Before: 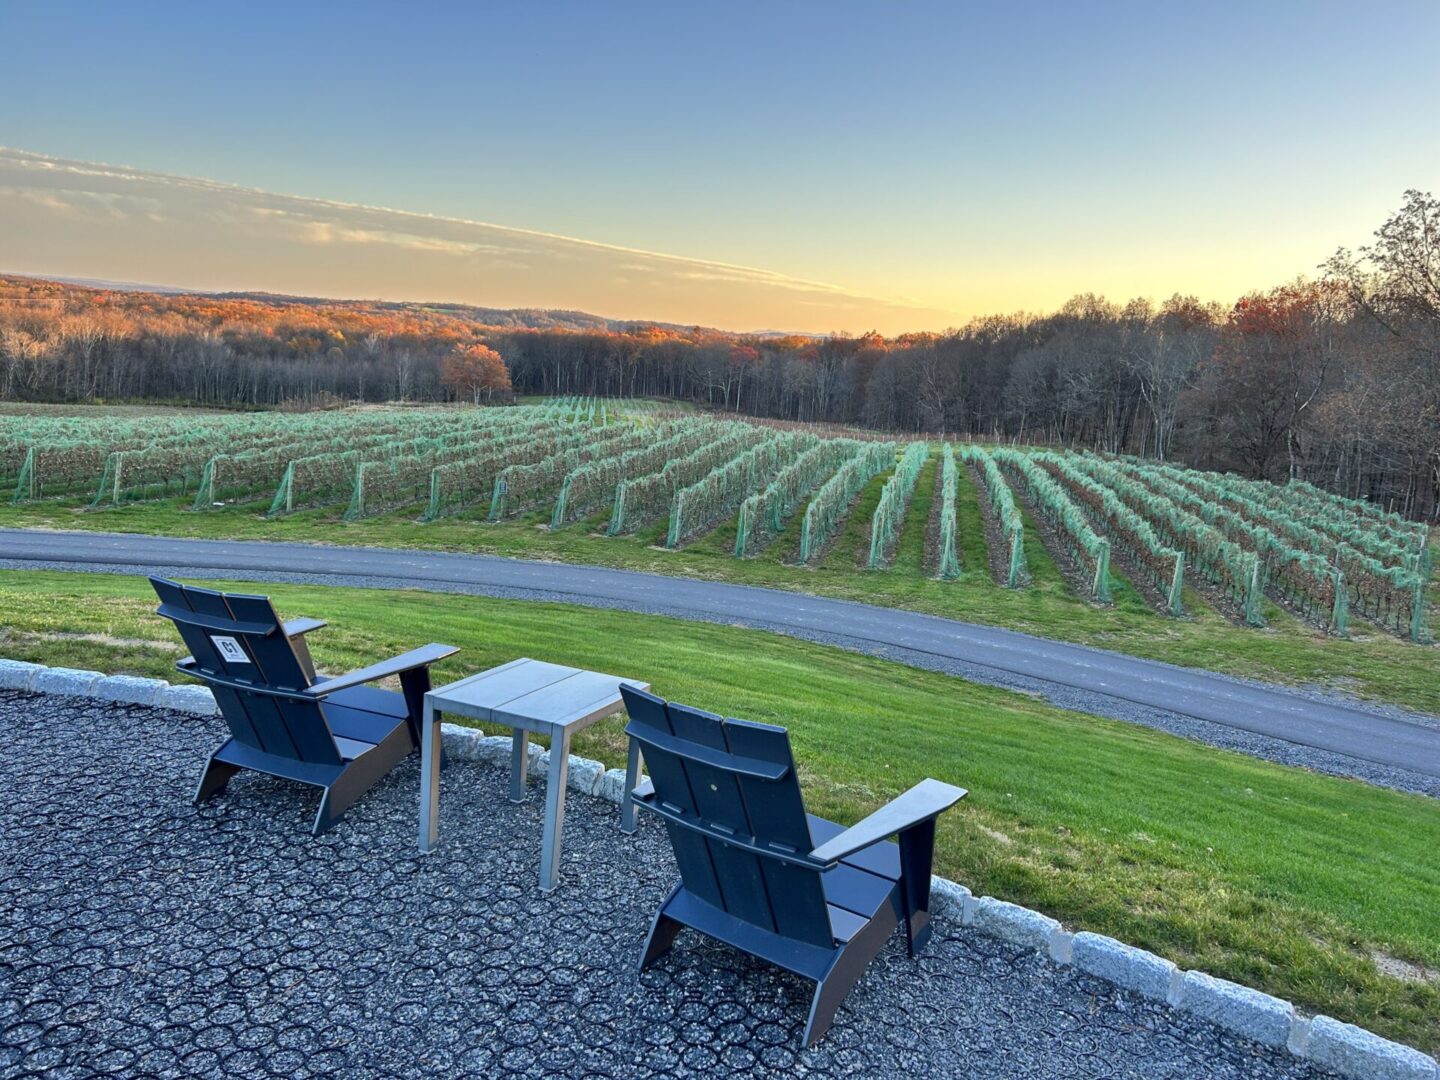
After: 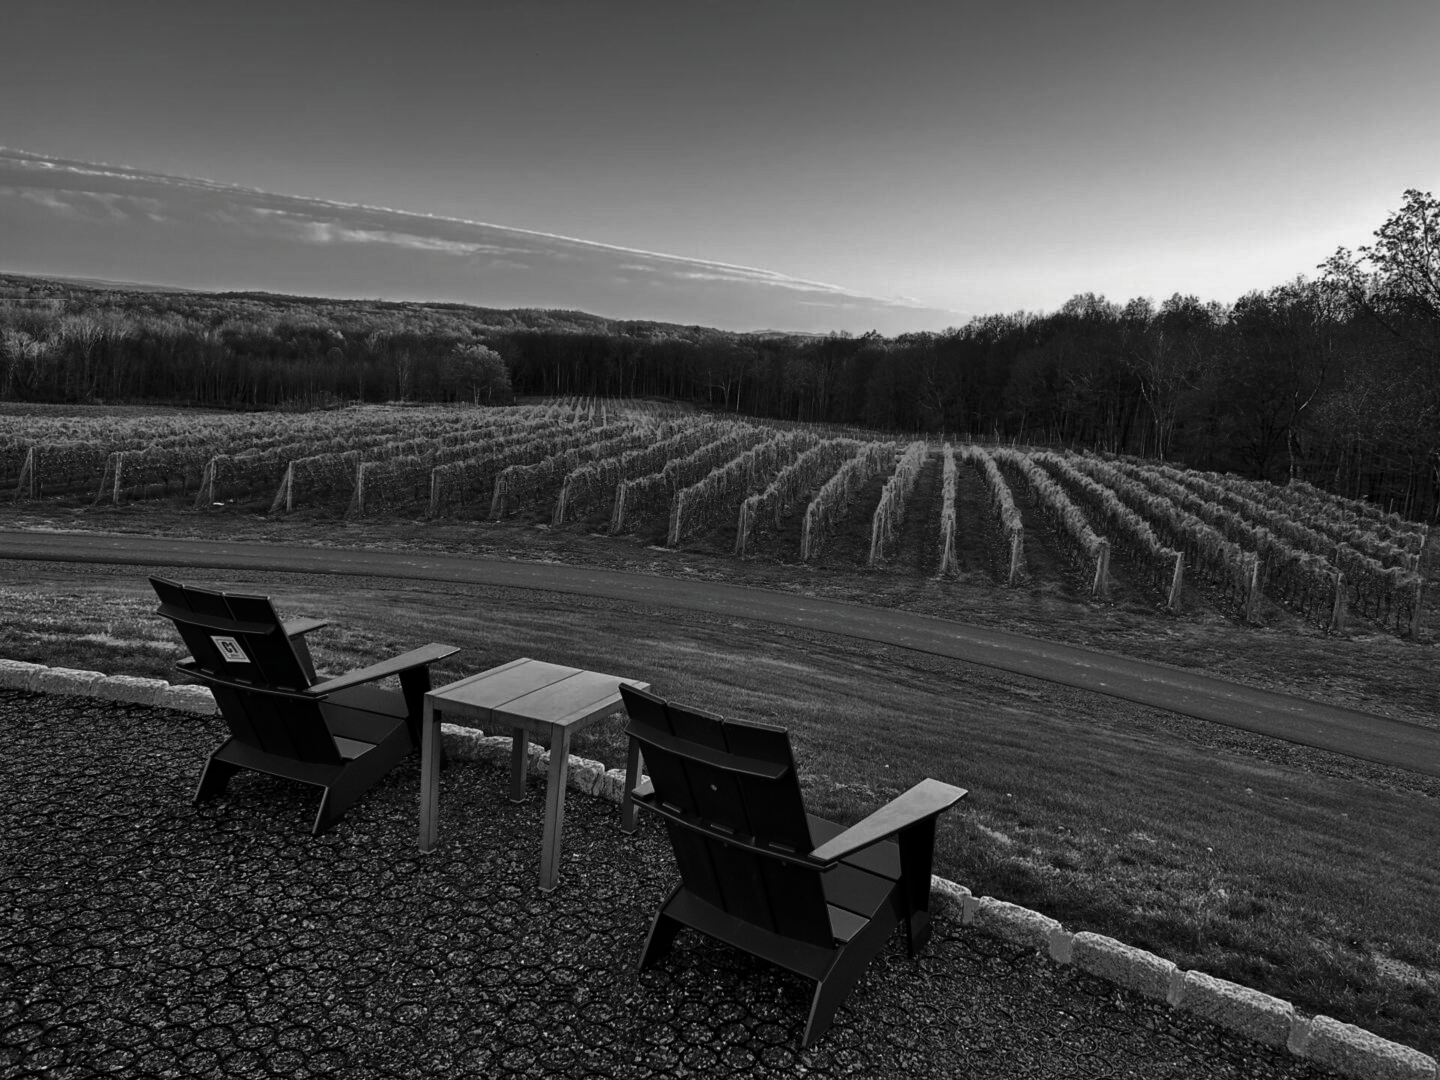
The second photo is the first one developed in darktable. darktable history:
contrast brightness saturation: contrast -0.037, brightness -0.586, saturation -0.997
